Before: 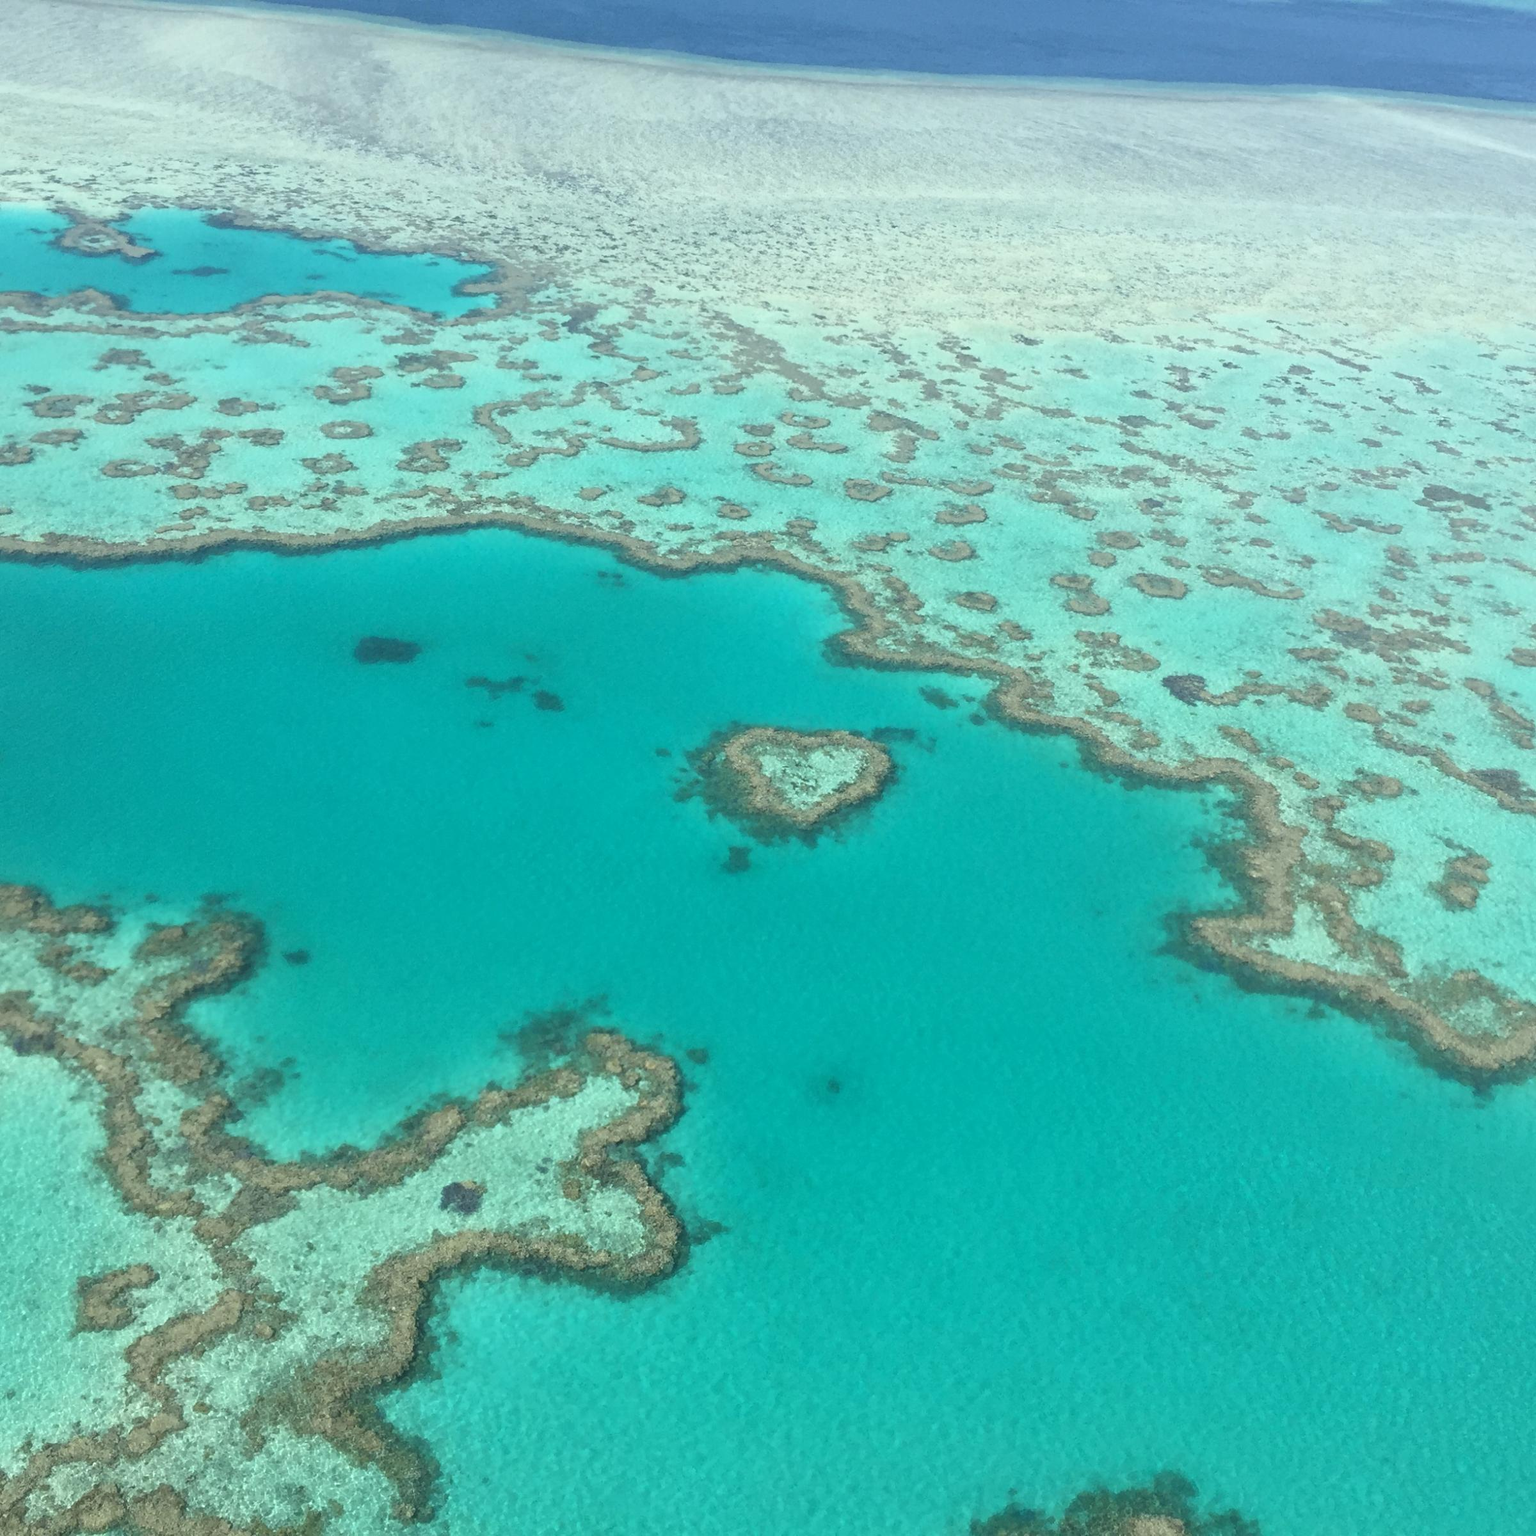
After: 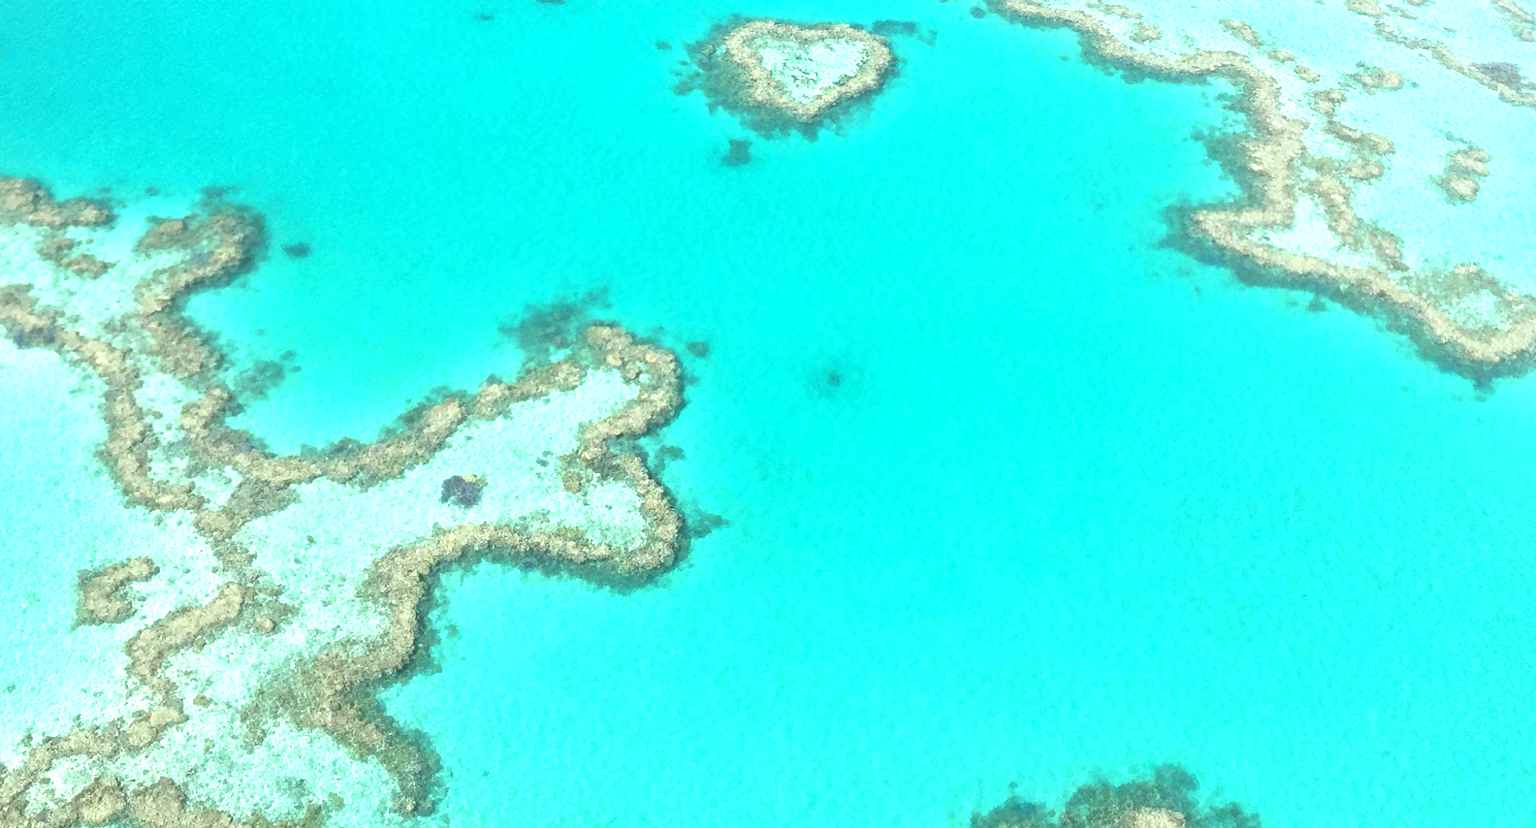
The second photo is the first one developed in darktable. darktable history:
exposure: exposure 1.237 EV, compensate highlight preservation false
crop and rotate: top 46.071%, right 0.024%
